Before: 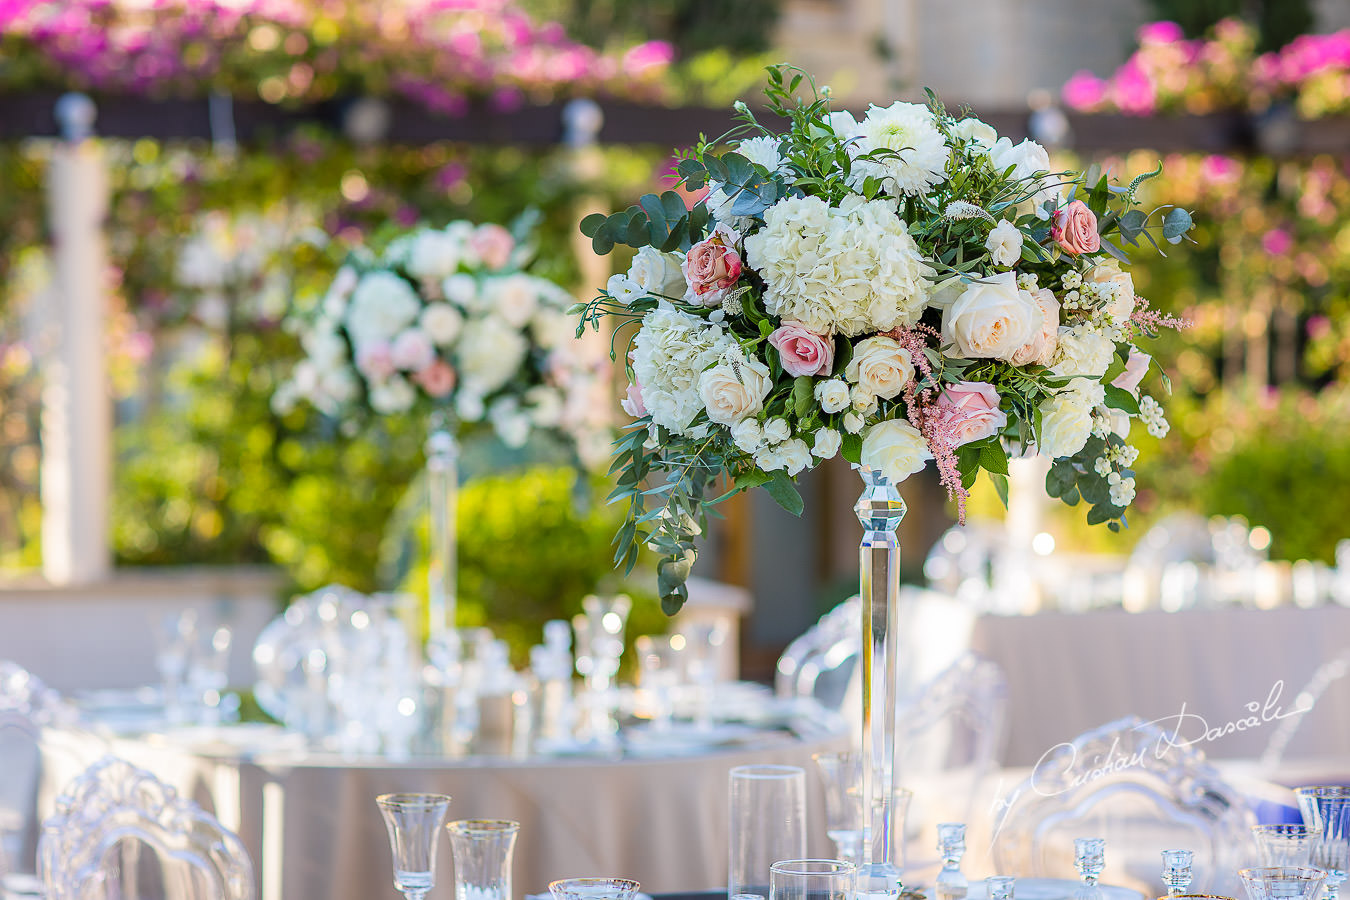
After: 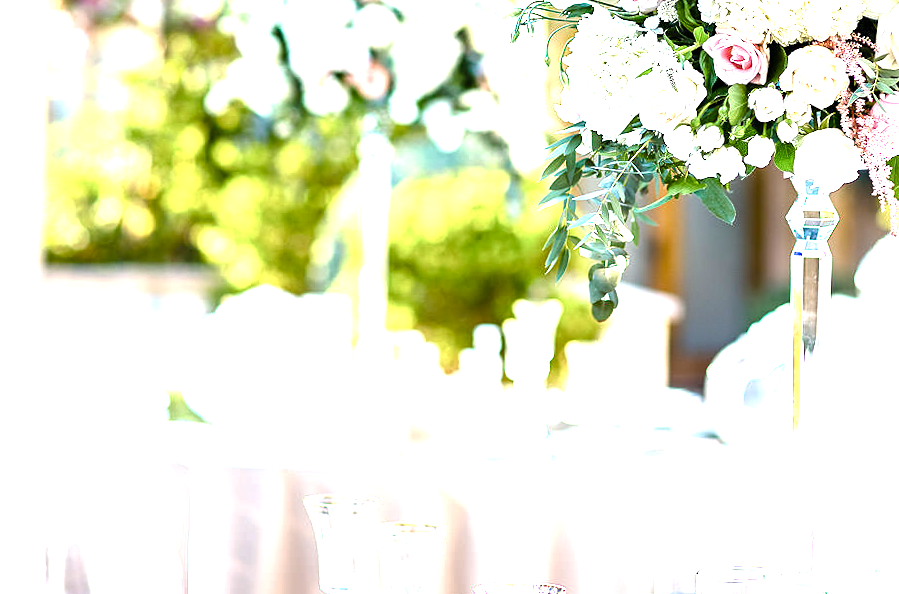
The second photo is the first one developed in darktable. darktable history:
crop and rotate: angle -0.915°, left 3.894%, top 32.319%, right 27.922%
tone equalizer: -8 EV -0.785 EV, -7 EV -0.707 EV, -6 EV -0.621 EV, -5 EV -0.378 EV, -3 EV 0.388 EV, -2 EV 0.6 EV, -1 EV 0.697 EV, +0 EV 0.743 EV, mask exposure compensation -0.494 EV
exposure: black level correction 0, exposure 0.499 EV, compensate highlight preservation false
color balance rgb: shadows lift › hue 87.31°, perceptual saturation grading › global saturation 20%, perceptual saturation grading › highlights -50.491%, perceptual saturation grading › shadows 31.035%, perceptual brilliance grading › global brilliance -4.479%, perceptual brilliance grading › highlights 24.656%, perceptual brilliance grading › mid-tones 6.856%, perceptual brilliance grading › shadows -4.731%, global vibrance 9.482%
